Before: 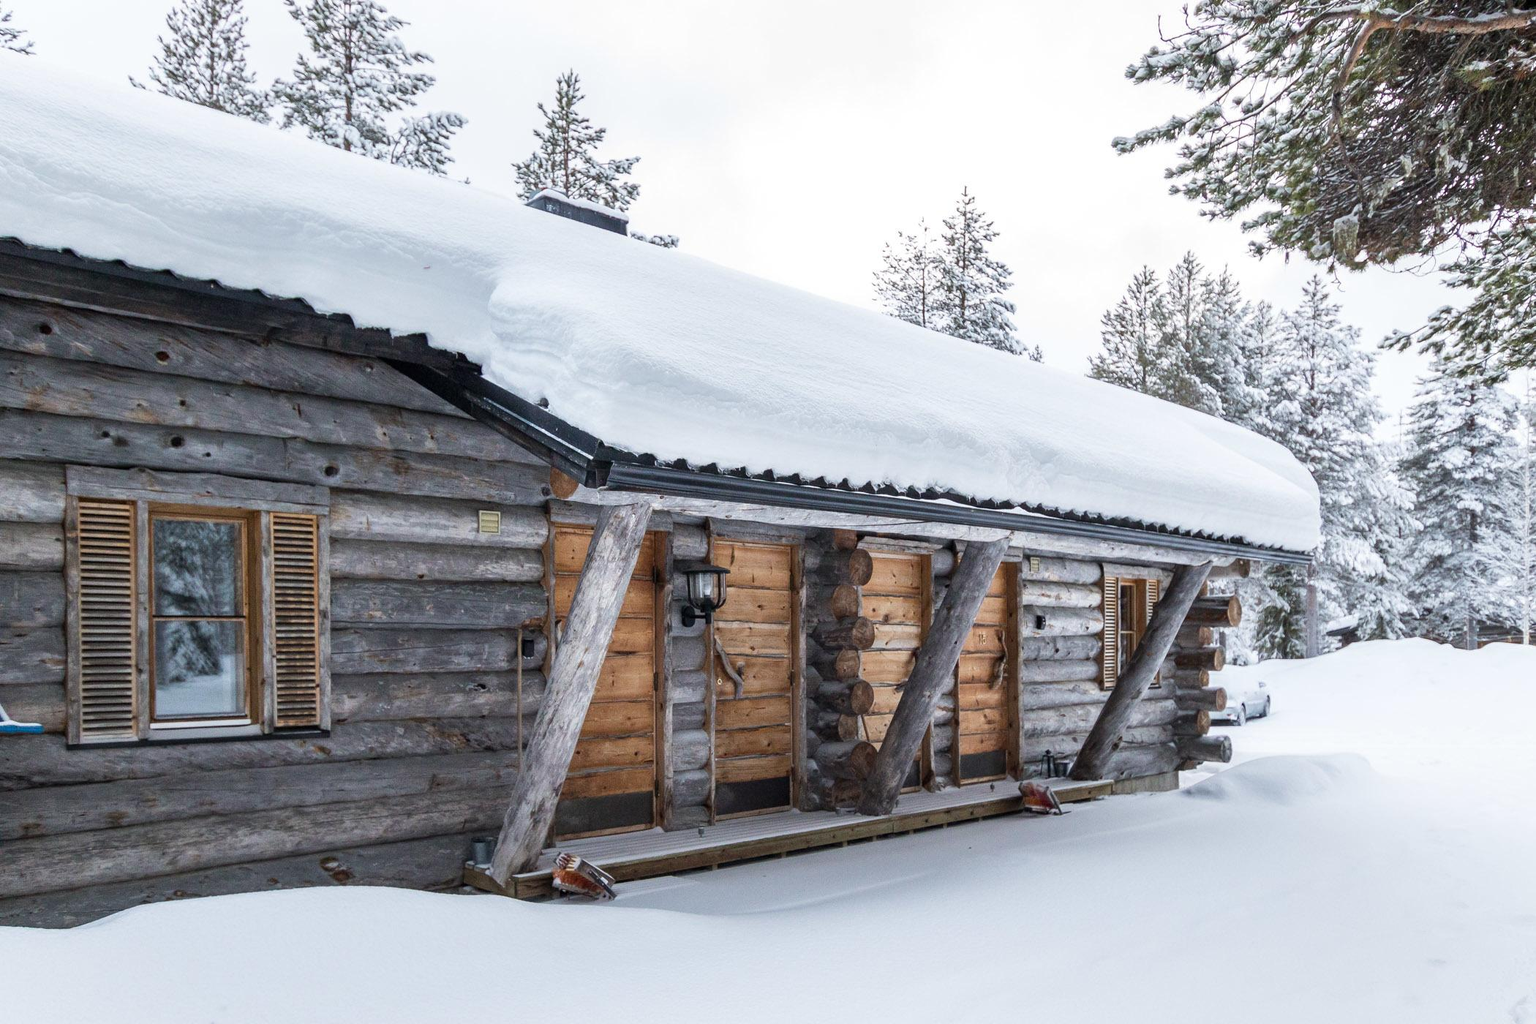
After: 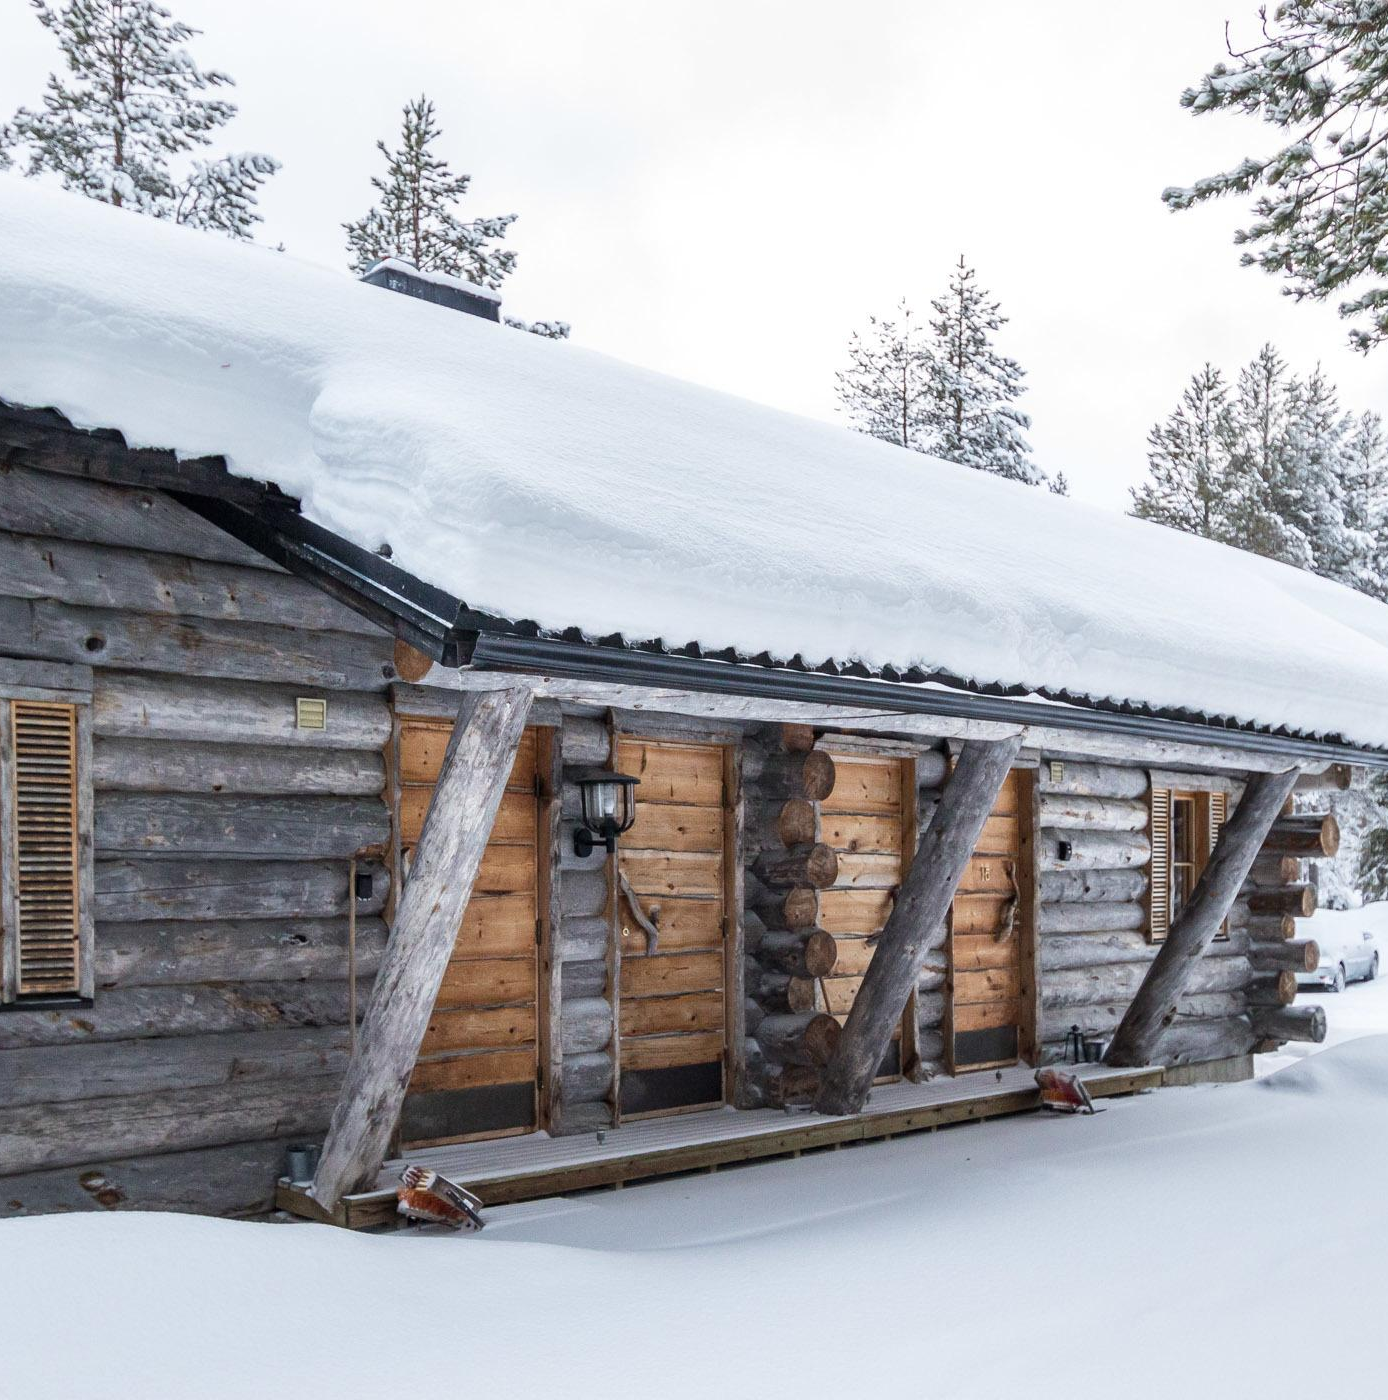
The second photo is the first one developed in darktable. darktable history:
crop: left 17.058%, right 16.81%
